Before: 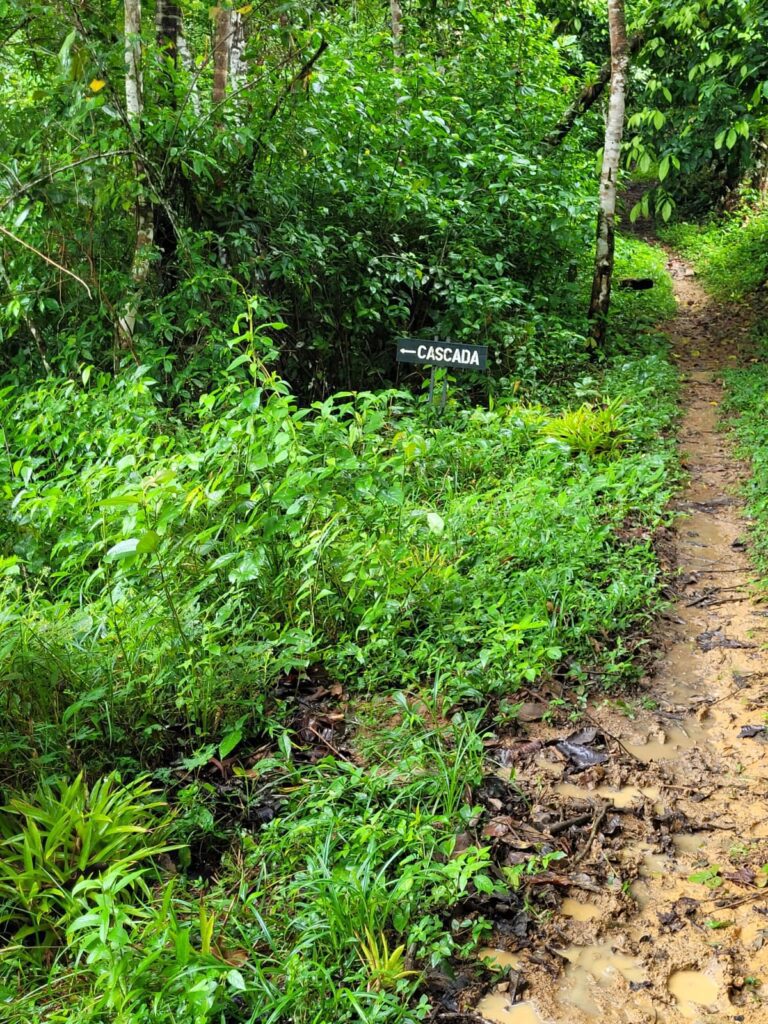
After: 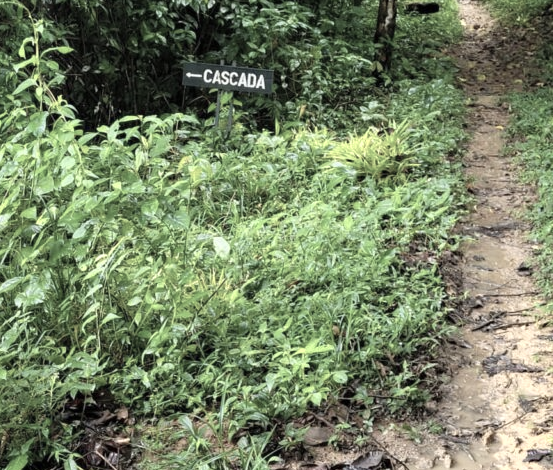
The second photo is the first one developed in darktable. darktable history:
color zones: curves: ch0 [(0, 0.6) (0.129, 0.585) (0.193, 0.596) (0.429, 0.5) (0.571, 0.5) (0.714, 0.5) (0.857, 0.5) (1, 0.6)]; ch1 [(0, 0.453) (0.112, 0.245) (0.213, 0.252) (0.429, 0.233) (0.571, 0.231) (0.683, 0.242) (0.857, 0.296) (1, 0.453)]
crop and rotate: left 27.938%, top 27.046%, bottom 27.046%
